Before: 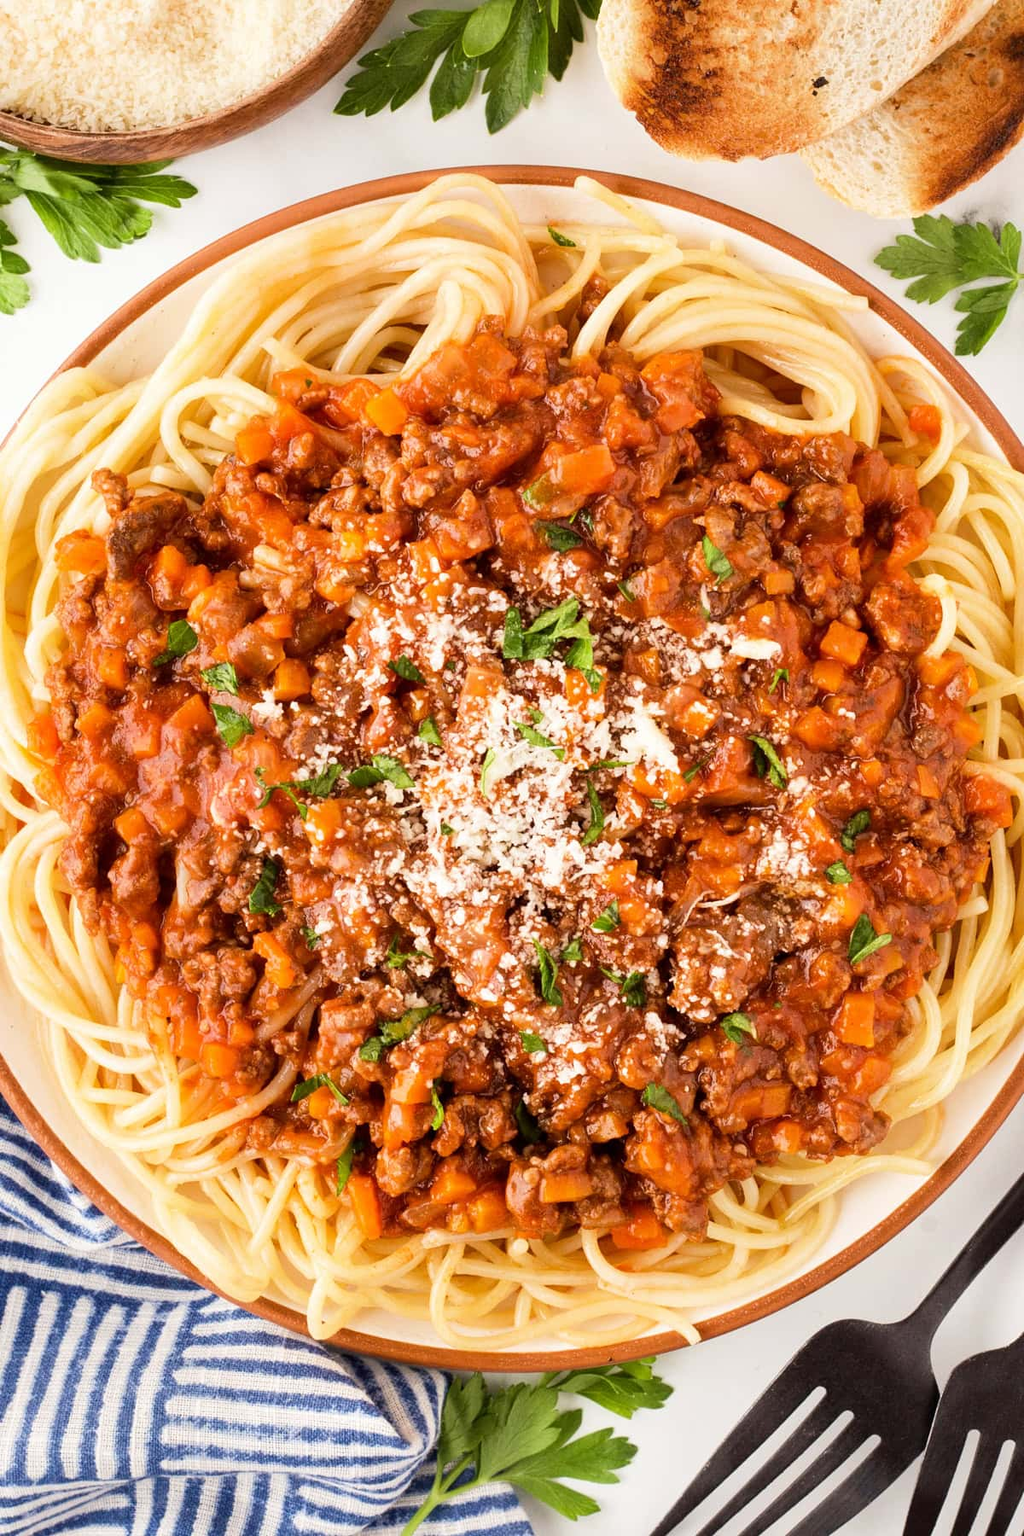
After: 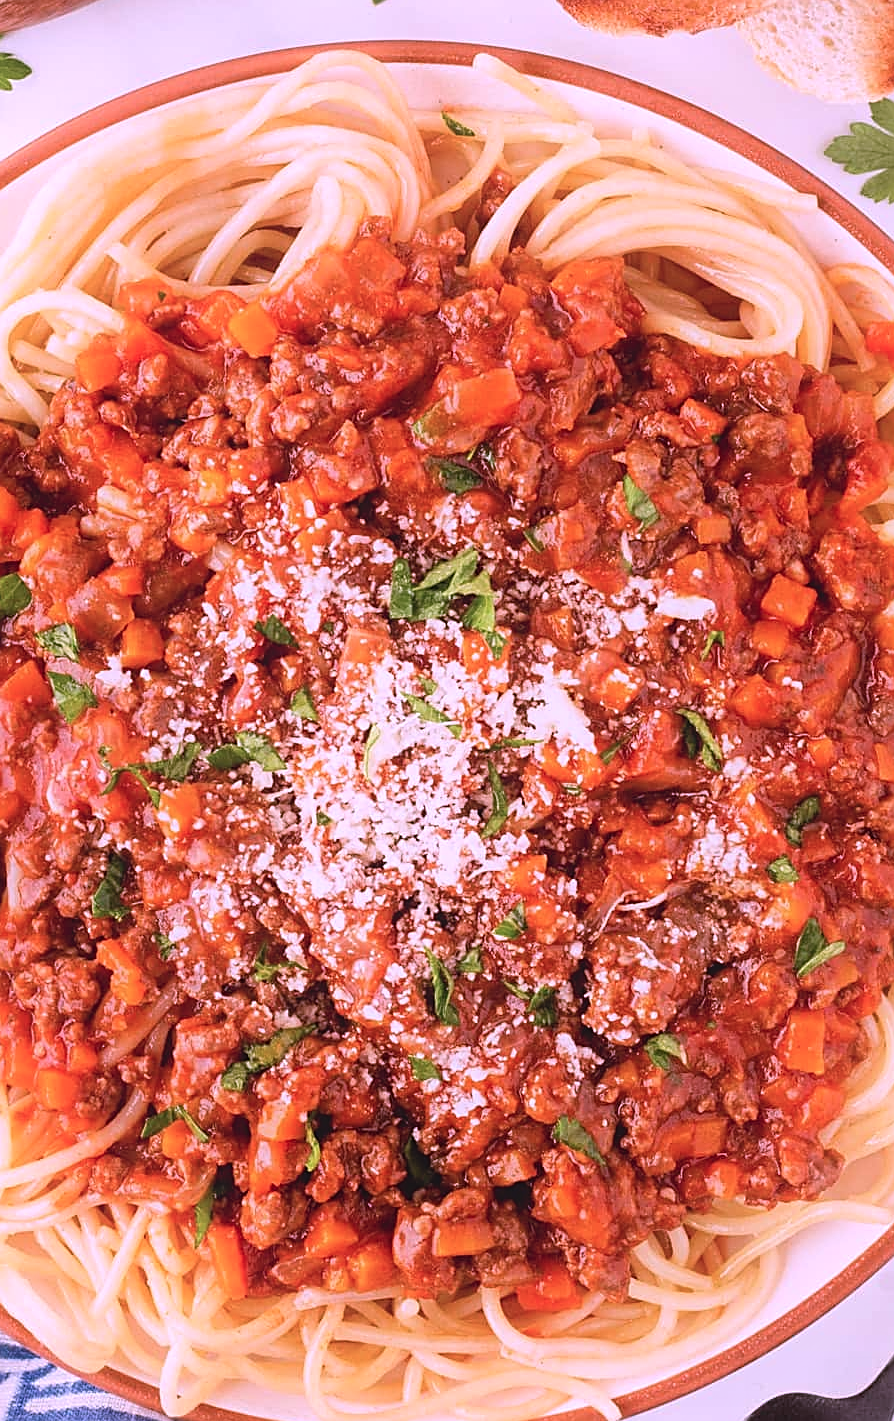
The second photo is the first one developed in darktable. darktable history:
crop: left 16.734%, top 8.525%, right 8.726%, bottom 12.483%
contrast equalizer: y [[0.439, 0.44, 0.442, 0.457, 0.493, 0.498], [0.5 ×6], [0.5 ×6], [0 ×6], [0 ×6]], mix 0.765
color correction: highlights a* 15.24, highlights b* -24.63
sharpen: on, module defaults
